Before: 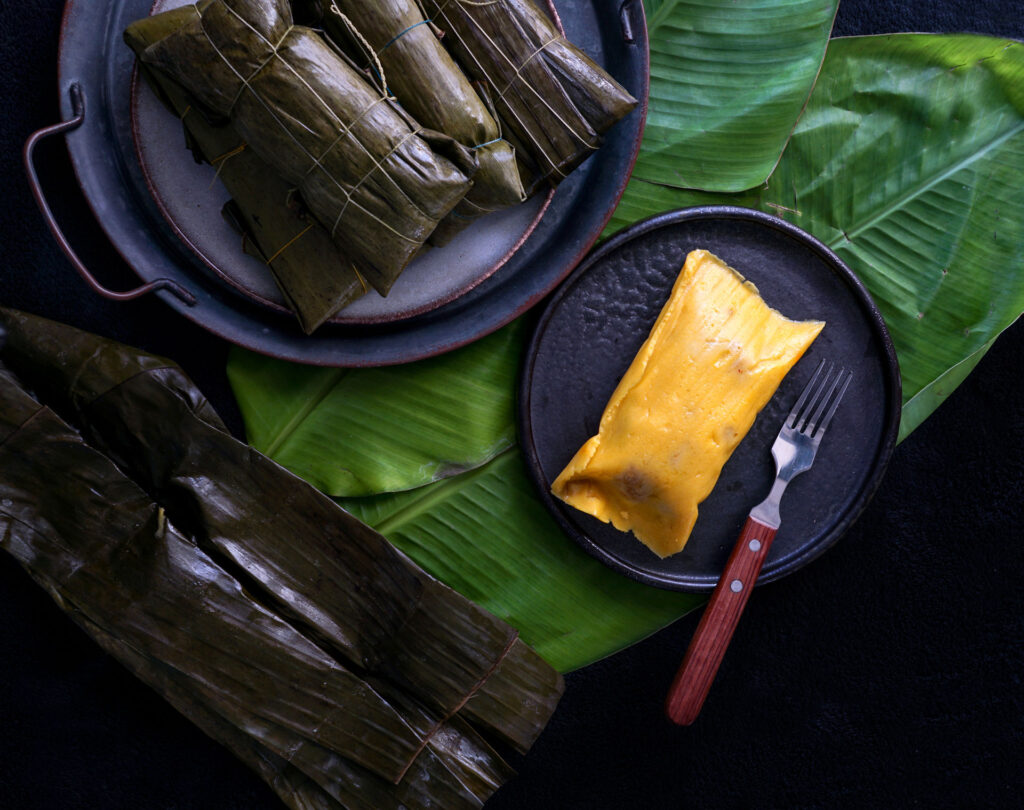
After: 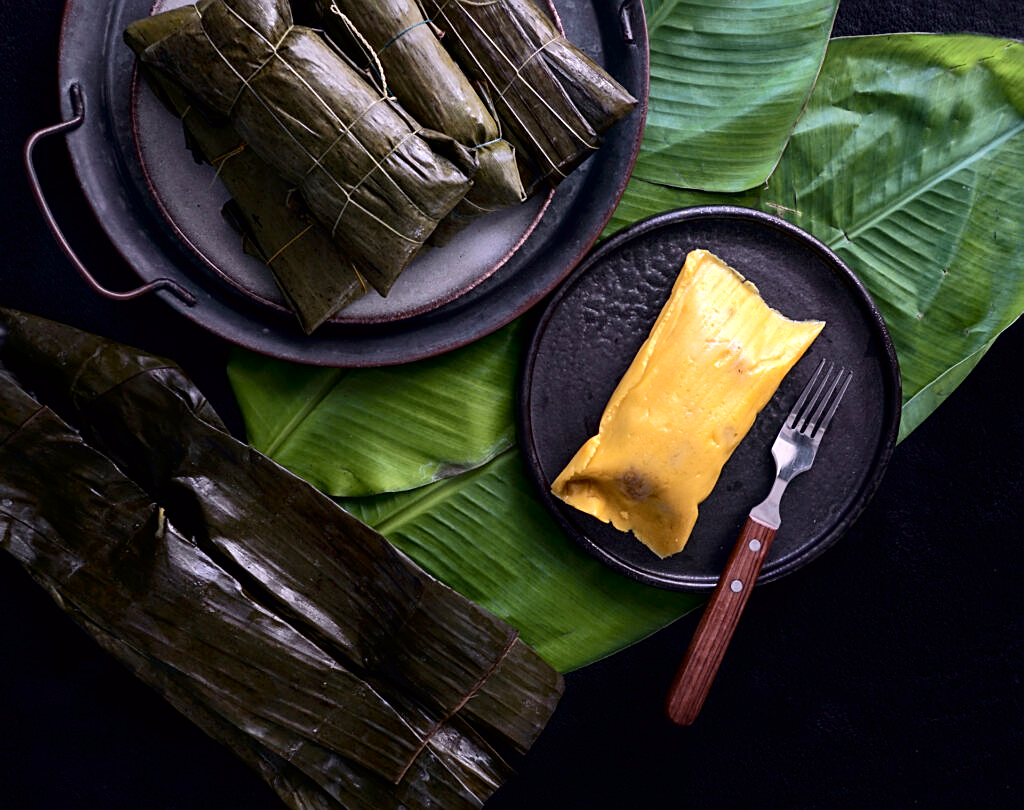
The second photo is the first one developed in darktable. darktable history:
sharpen: on, module defaults
exposure: black level correction 0, exposure 0.4 EV, compensate exposure bias true, compensate highlight preservation false
tone curve: curves: ch0 [(0, 0) (0.052, 0.018) (0.236, 0.207) (0.41, 0.417) (0.485, 0.518) (0.54, 0.584) (0.625, 0.666) (0.845, 0.828) (0.994, 0.964)]; ch1 [(0, 0) (0.136, 0.146) (0.317, 0.34) (0.382, 0.408) (0.434, 0.441) (0.472, 0.479) (0.498, 0.501) (0.557, 0.558) (0.616, 0.59) (0.739, 0.7) (1, 1)]; ch2 [(0, 0) (0.352, 0.403) (0.447, 0.466) (0.482, 0.482) (0.528, 0.526) (0.586, 0.577) (0.618, 0.621) (0.785, 0.747) (1, 1)], color space Lab, independent channels, preserve colors none
